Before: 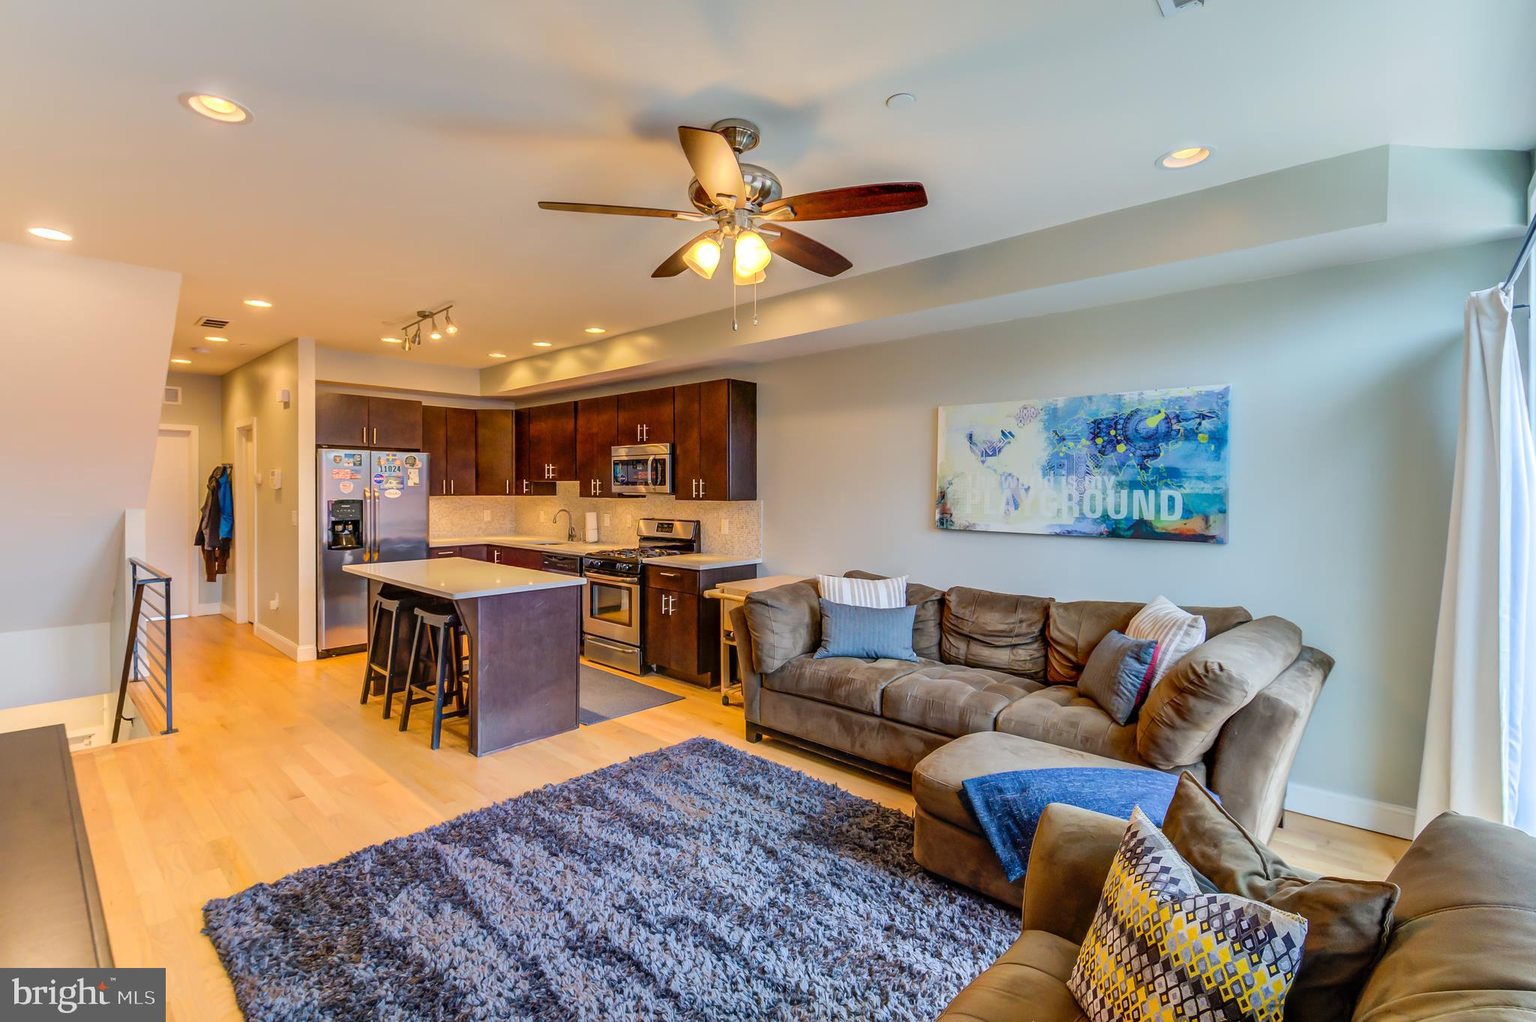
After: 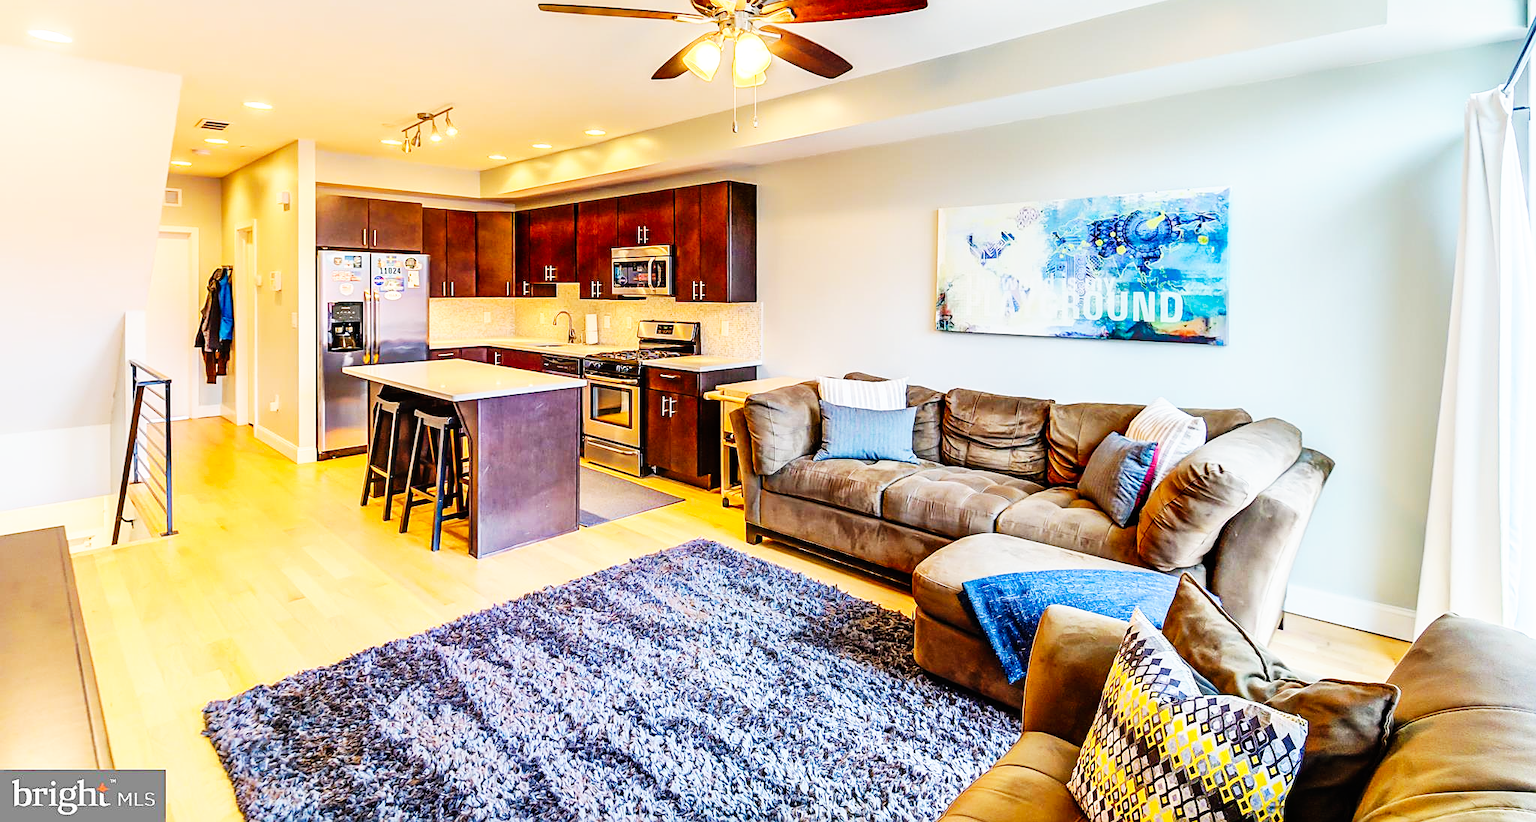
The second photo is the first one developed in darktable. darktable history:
sharpen: on, module defaults
crop and rotate: top 19.444%
base curve: curves: ch0 [(0, 0) (0.007, 0.004) (0.027, 0.03) (0.046, 0.07) (0.207, 0.54) (0.442, 0.872) (0.673, 0.972) (1, 1)], preserve colors none
exposure: exposure -0.063 EV, compensate exposure bias true, compensate highlight preservation false
